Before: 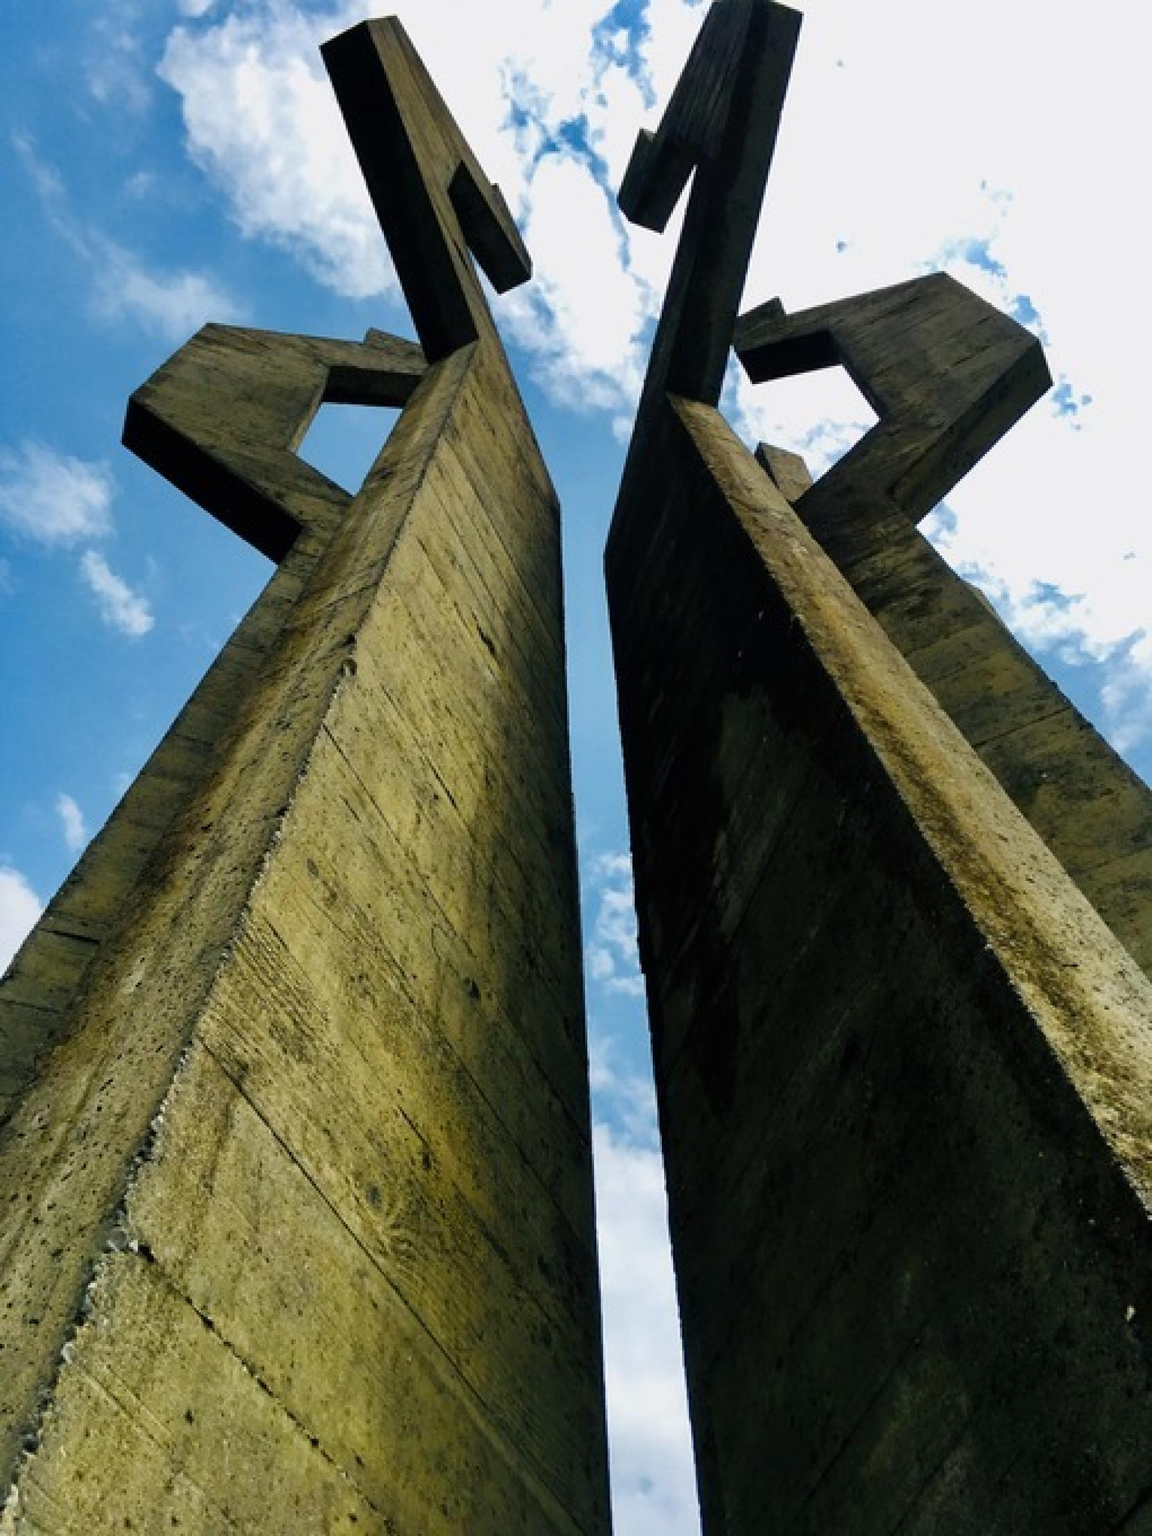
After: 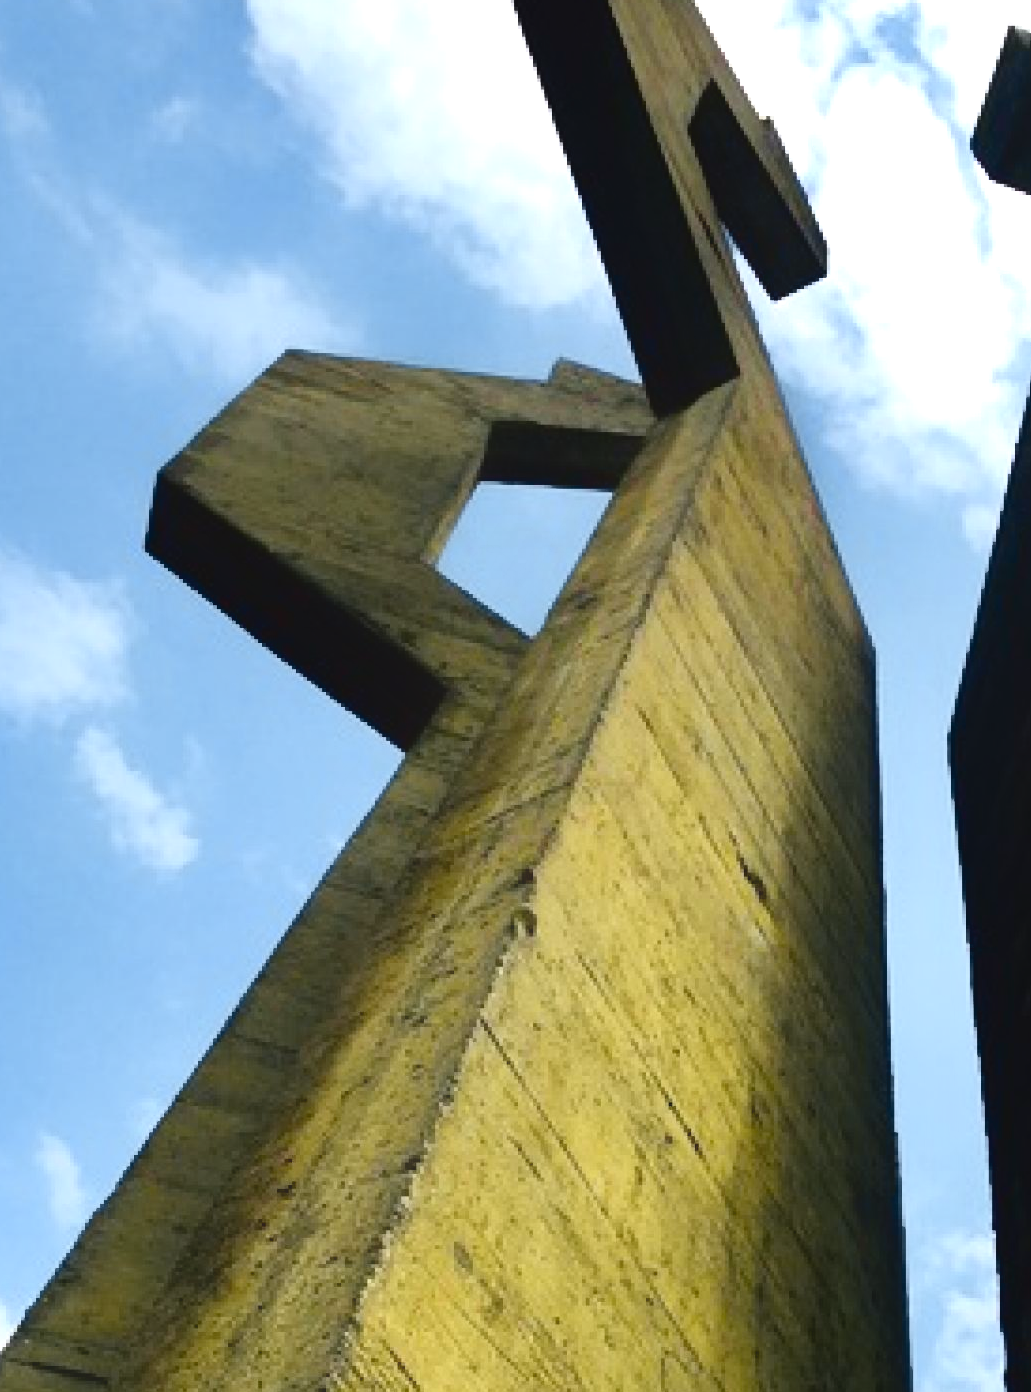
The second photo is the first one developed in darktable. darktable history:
tone curve: curves: ch0 [(0, 0.036) (0.119, 0.115) (0.461, 0.479) (0.715, 0.767) (0.817, 0.865) (1, 0.998)]; ch1 [(0, 0) (0.377, 0.416) (0.44, 0.461) (0.487, 0.49) (0.514, 0.525) (0.538, 0.561) (0.67, 0.713) (1, 1)]; ch2 [(0, 0) (0.38, 0.405) (0.463, 0.445) (0.492, 0.486) (0.529, 0.533) (0.578, 0.59) (0.653, 0.698) (1, 1)], color space Lab, independent channels, preserve colors none
exposure: black level correction 0, exposure 0.595 EV, compensate exposure bias true, compensate highlight preservation false
crop and rotate: left 3.067%, top 7.384%, right 43.235%, bottom 38.216%
contrast equalizer: octaves 7, y [[0.6 ×6], [0.55 ×6], [0 ×6], [0 ×6], [0 ×6]], mix -0.994
